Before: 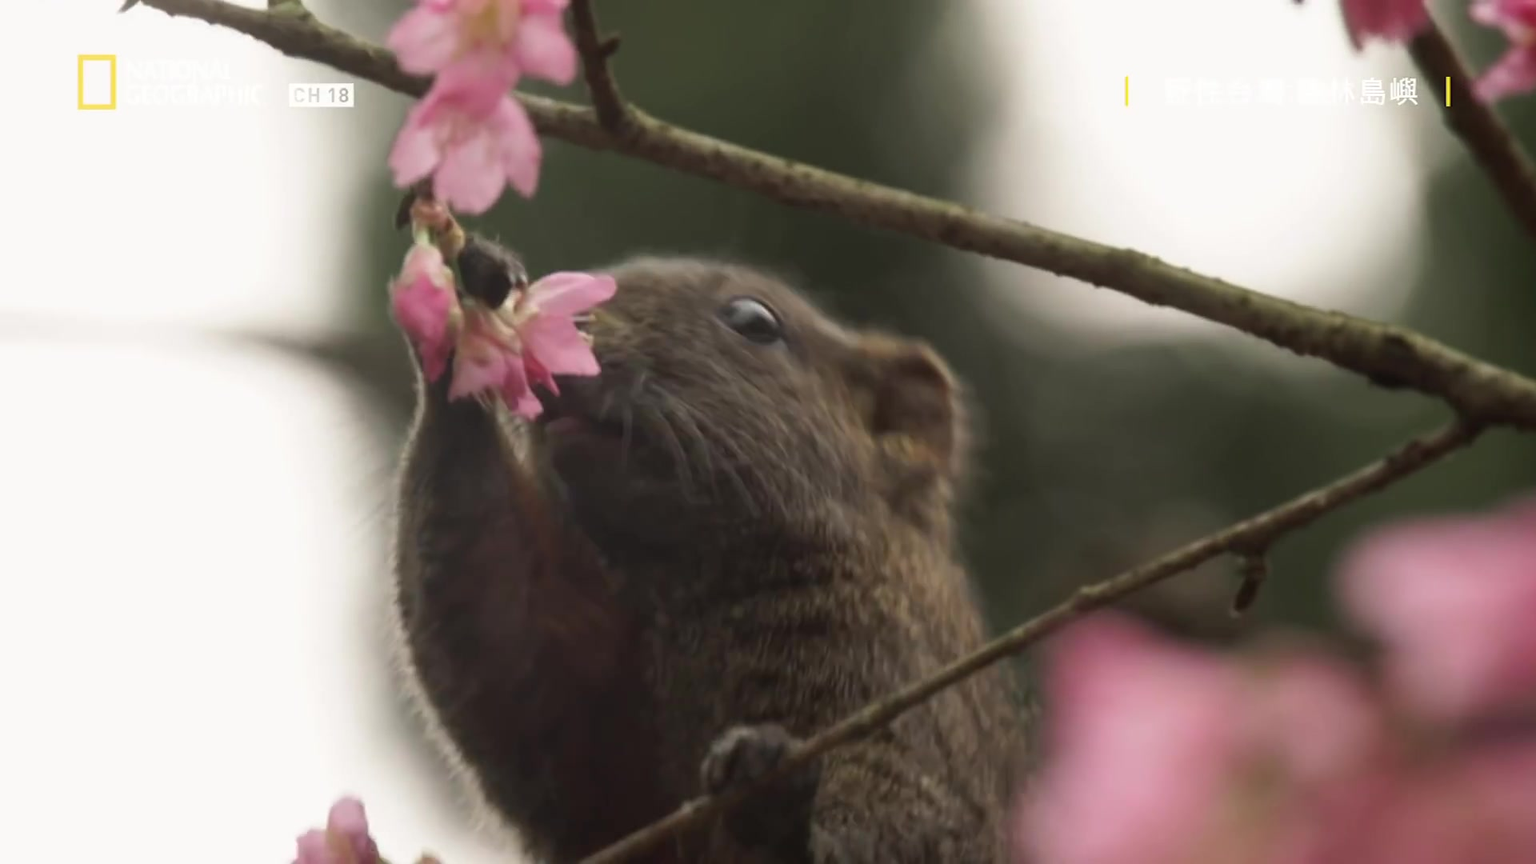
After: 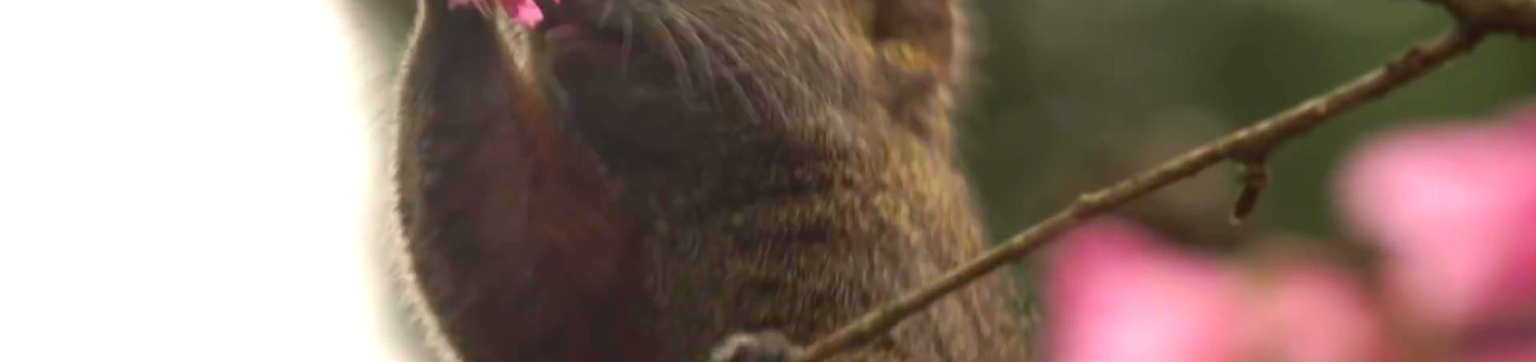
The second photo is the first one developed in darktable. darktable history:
color balance rgb: perceptual saturation grading › global saturation 40%, global vibrance 15%
crop: top 45.551%, bottom 12.262%
exposure: black level correction 0, exposure 0.7 EV, compensate exposure bias true, compensate highlight preservation false
